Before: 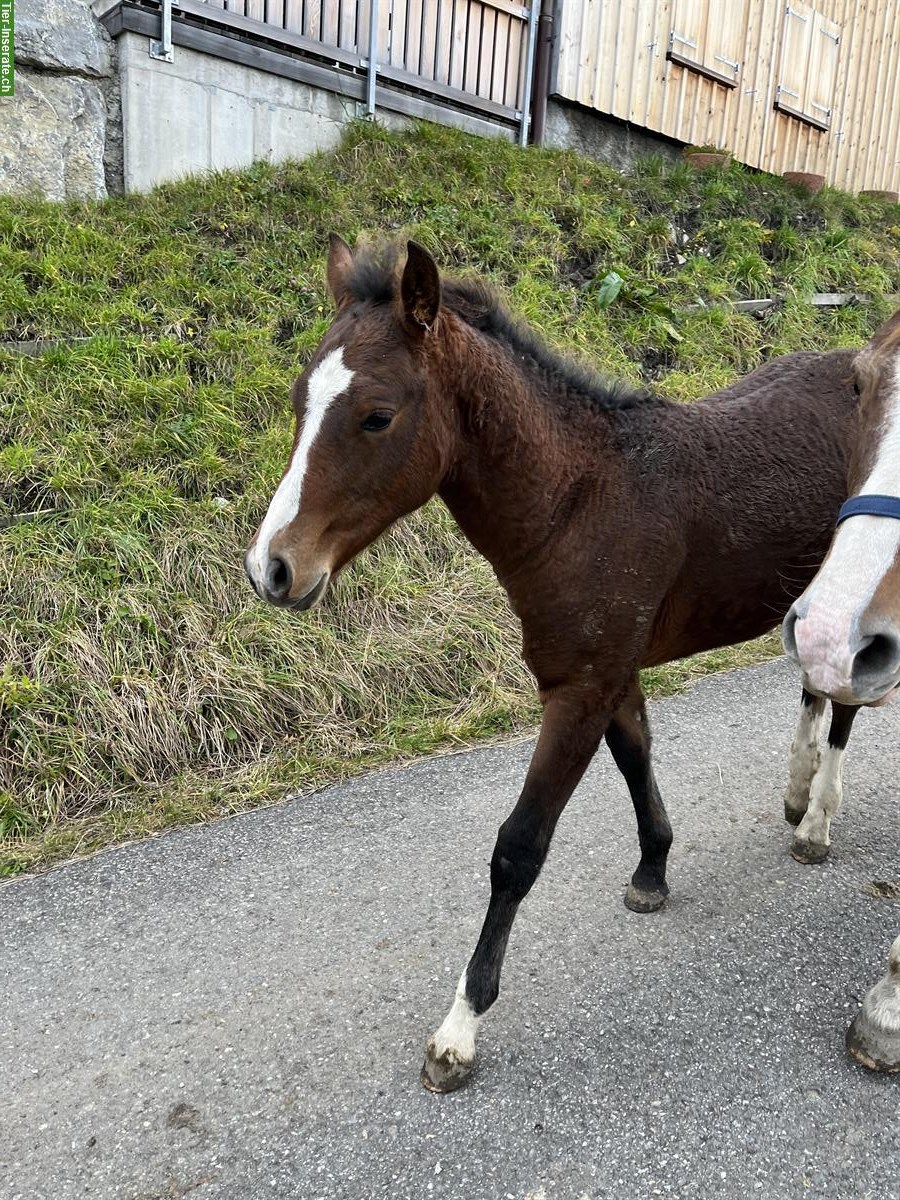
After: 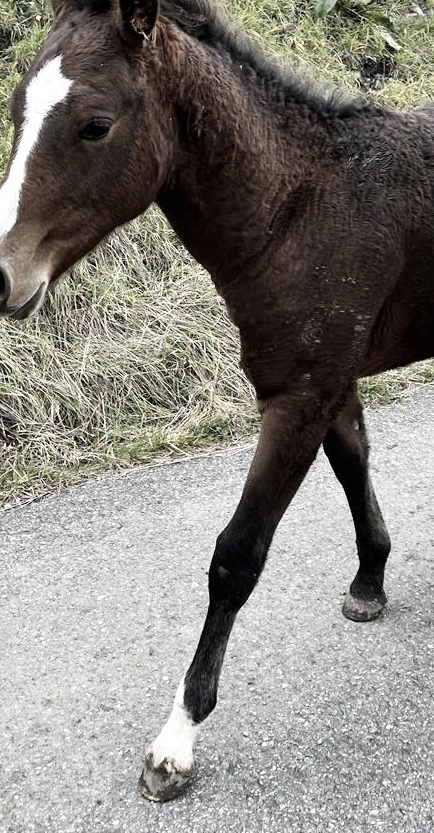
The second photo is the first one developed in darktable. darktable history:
tone curve: curves: ch0 [(0, 0) (0.004, 0.001) (0.133, 0.112) (0.325, 0.362) (0.832, 0.893) (1, 1)], preserve colors none
shadows and highlights: shadows -11.74, white point adjustment 4.01, highlights 27.29
crop: left 31.335%, top 24.282%, right 20.358%, bottom 6.247%
color correction: highlights b* -0.036, saturation 0.477
